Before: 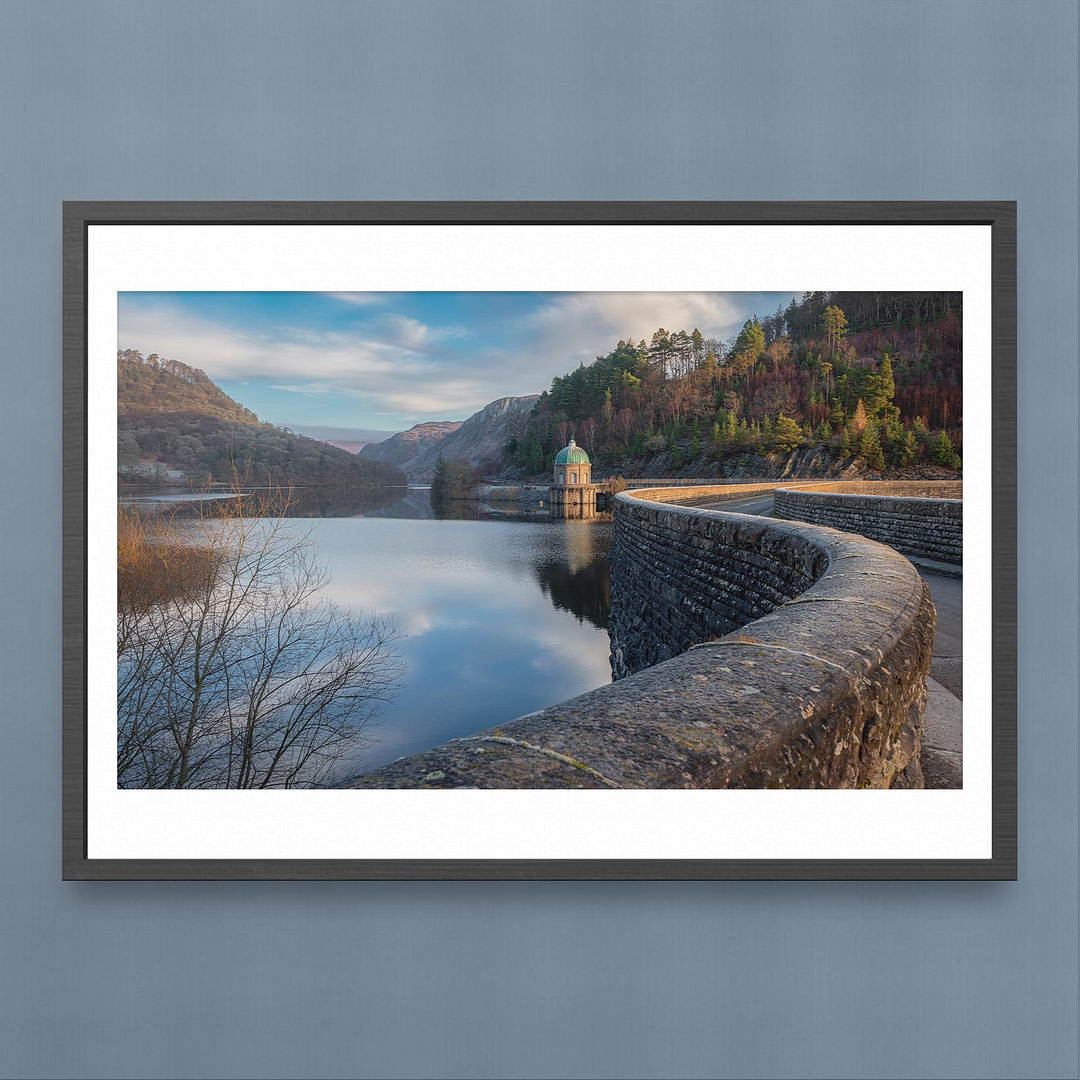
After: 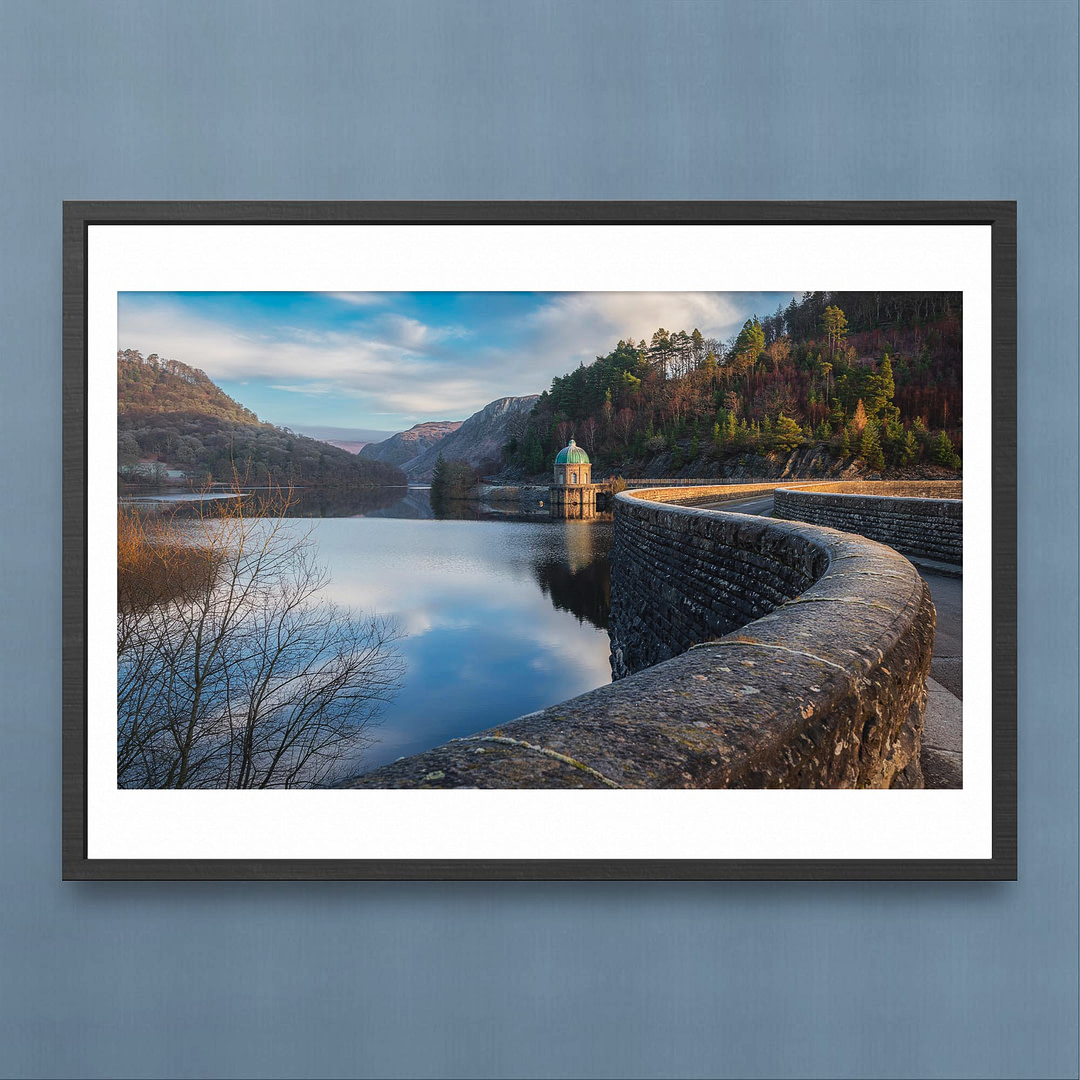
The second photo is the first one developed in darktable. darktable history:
tone curve: curves: ch0 [(0, 0) (0.003, 0.003) (0.011, 0.012) (0.025, 0.024) (0.044, 0.039) (0.069, 0.052) (0.1, 0.072) (0.136, 0.097) (0.177, 0.128) (0.224, 0.168) (0.277, 0.217) (0.335, 0.276) (0.399, 0.345) (0.468, 0.429) (0.543, 0.524) (0.623, 0.628) (0.709, 0.732) (0.801, 0.829) (0.898, 0.919) (1, 1)], preserve colors none
